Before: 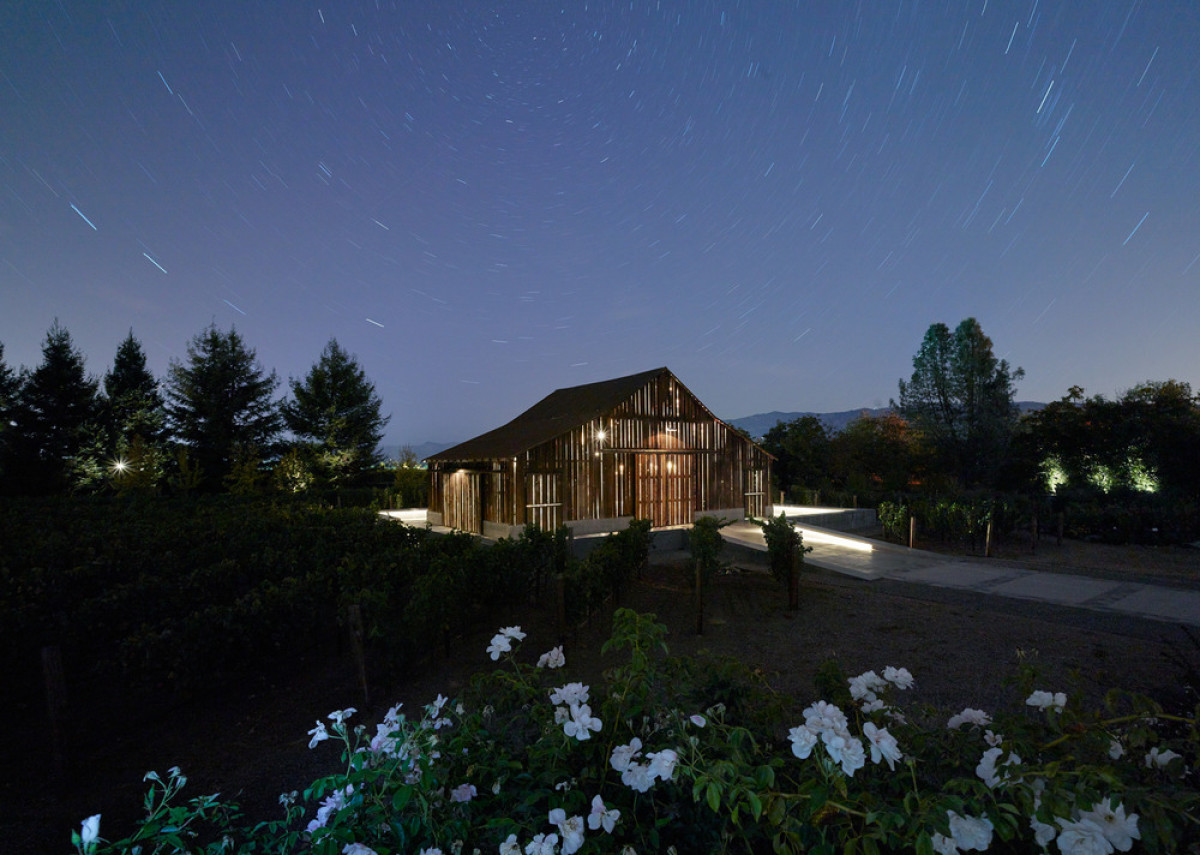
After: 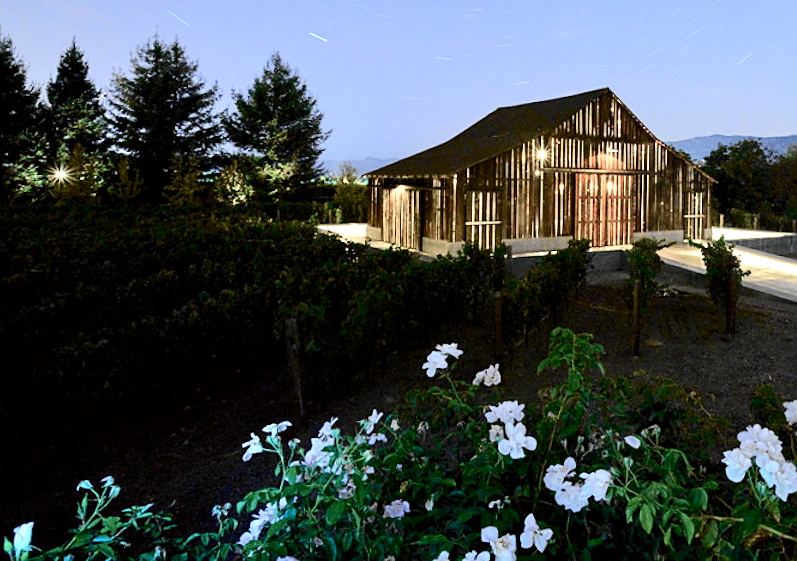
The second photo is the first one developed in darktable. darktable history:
sharpen: radius 1.879, amount 0.393, threshold 1.272
crop and rotate: angle -1.25°, left 3.567%, top 32.357%, right 27.925%
exposure: black level correction 0.002, exposure 1.305 EV, compensate exposure bias true, compensate highlight preservation false
tone curve: curves: ch0 [(0.014, 0) (0.13, 0.09) (0.227, 0.211) (0.346, 0.388) (0.499, 0.598) (0.662, 0.76) (0.795, 0.846) (1, 0.969)]; ch1 [(0, 0) (0.366, 0.367) (0.447, 0.417) (0.473, 0.484) (0.504, 0.502) (0.525, 0.518) (0.564, 0.548) (0.639, 0.643) (1, 1)]; ch2 [(0, 0) (0.333, 0.346) (0.375, 0.375) (0.424, 0.43) (0.476, 0.498) (0.496, 0.505) (0.517, 0.515) (0.542, 0.564) (0.583, 0.6) (0.64, 0.622) (0.723, 0.676) (1, 1)], color space Lab, independent channels, preserve colors none
